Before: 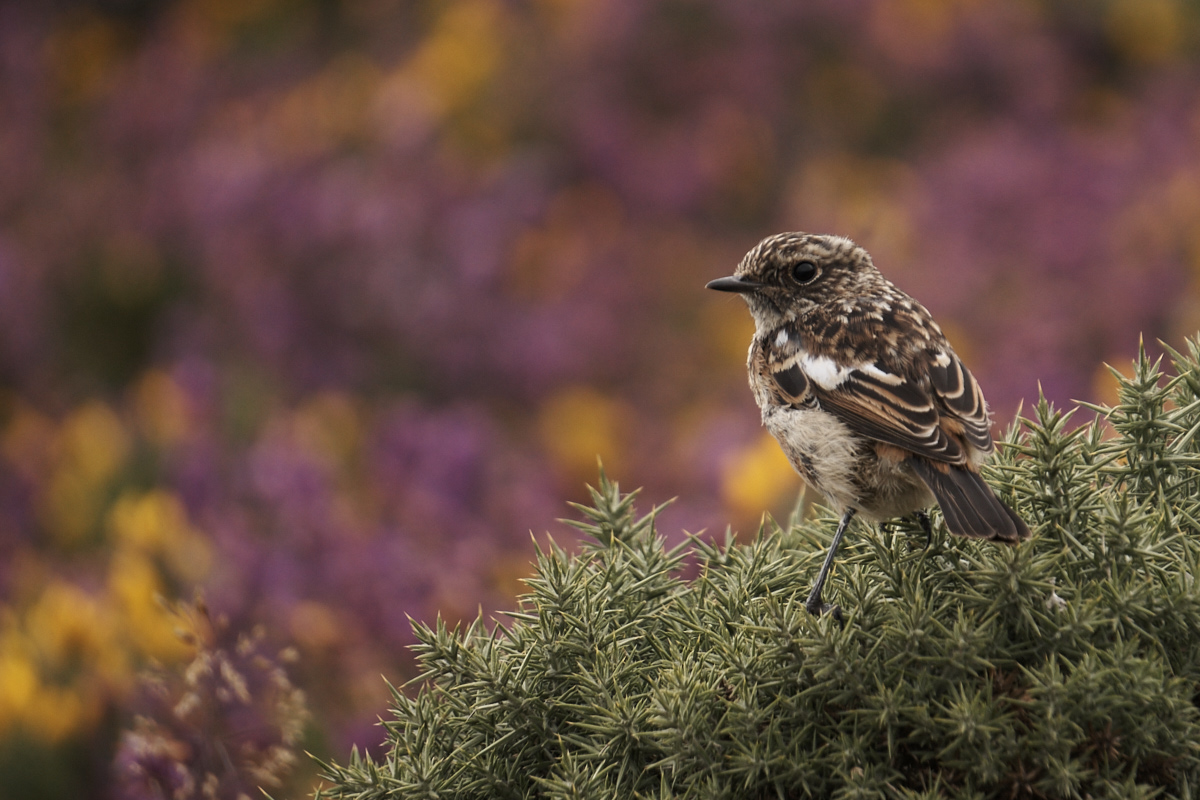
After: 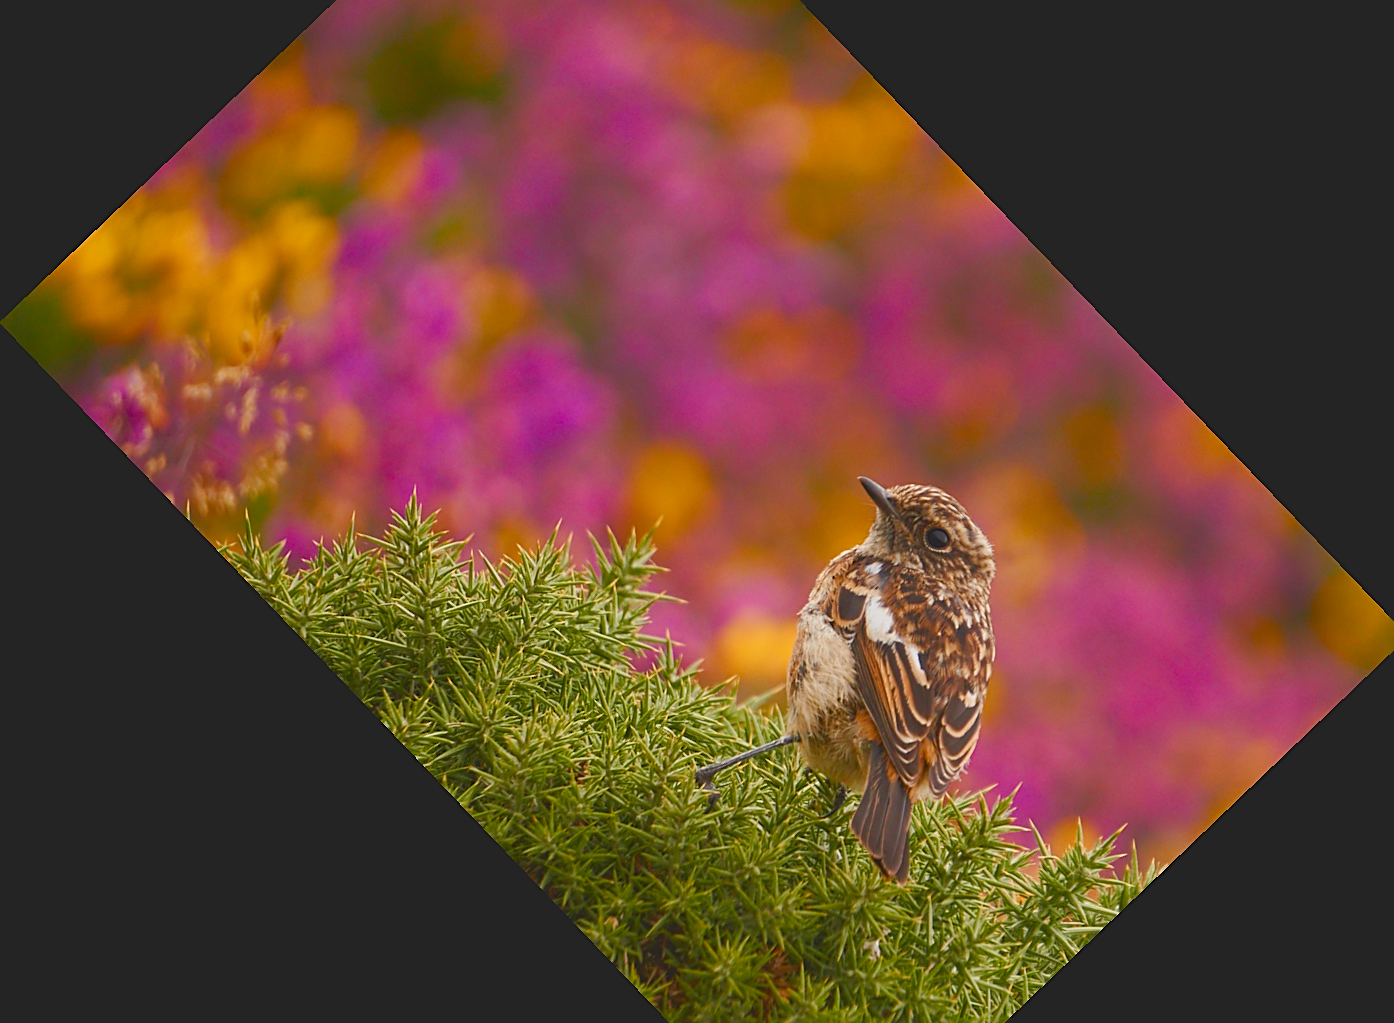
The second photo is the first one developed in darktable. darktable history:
sharpen: on, module defaults
crop and rotate: angle -46.26°, top 16.234%, right 0.912%, bottom 11.704%
color balance rgb: global offset › luminance -0.5%, perceptual saturation grading › highlights -17.77%, perceptual saturation grading › mid-tones 33.1%, perceptual saturation grading › shadows 50.52%, perceptual brilliance grading › highlights 10.8%, perceptual brilliance grading › shadows -10.8%, global vibrance 24.22%, contrast -25%
exposure: black level correction -0.015, compensate highlight preservation false
tone equalizer: on, module defaults
